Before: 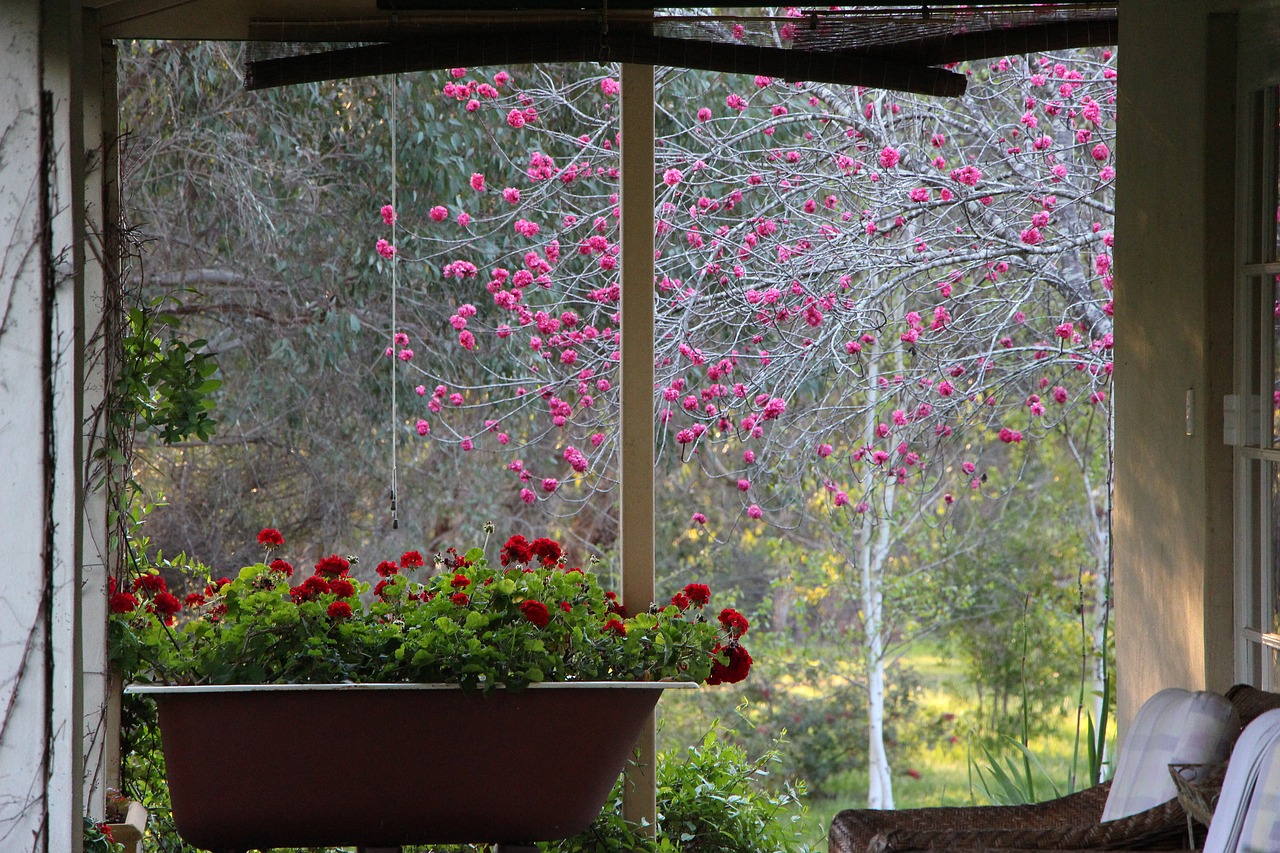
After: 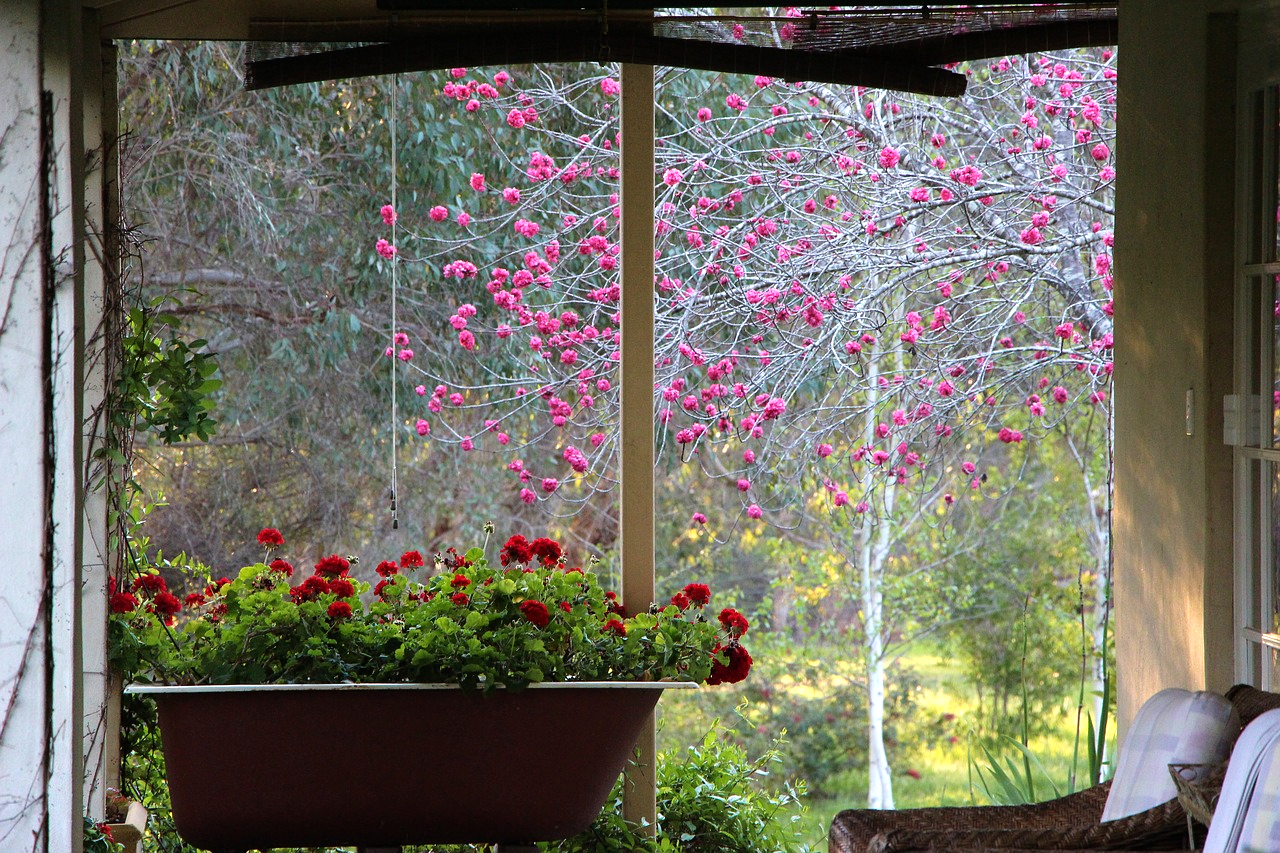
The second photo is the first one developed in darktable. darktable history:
velvia: on, module defaults
levels: mode automatic
tone equalizer: -8 EV -0.447 EV, -7 EV -0.398 EV, -6 EV -0.363 EV, -5 EV -0.226 EV, -3 EV 0.247 EV, -2 EV 0.315 EV, -1 EV 0.403 EV, +0 EV 0.398 EV
